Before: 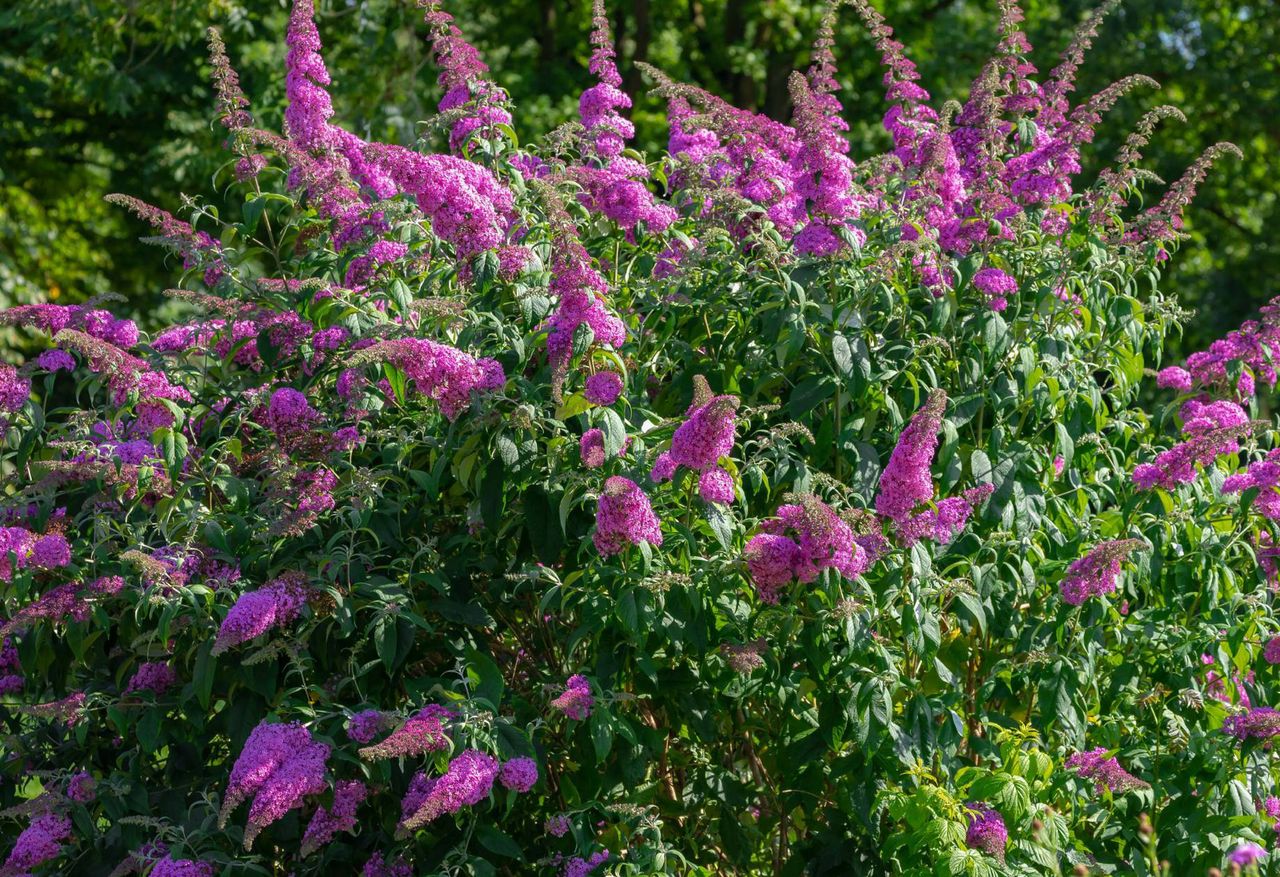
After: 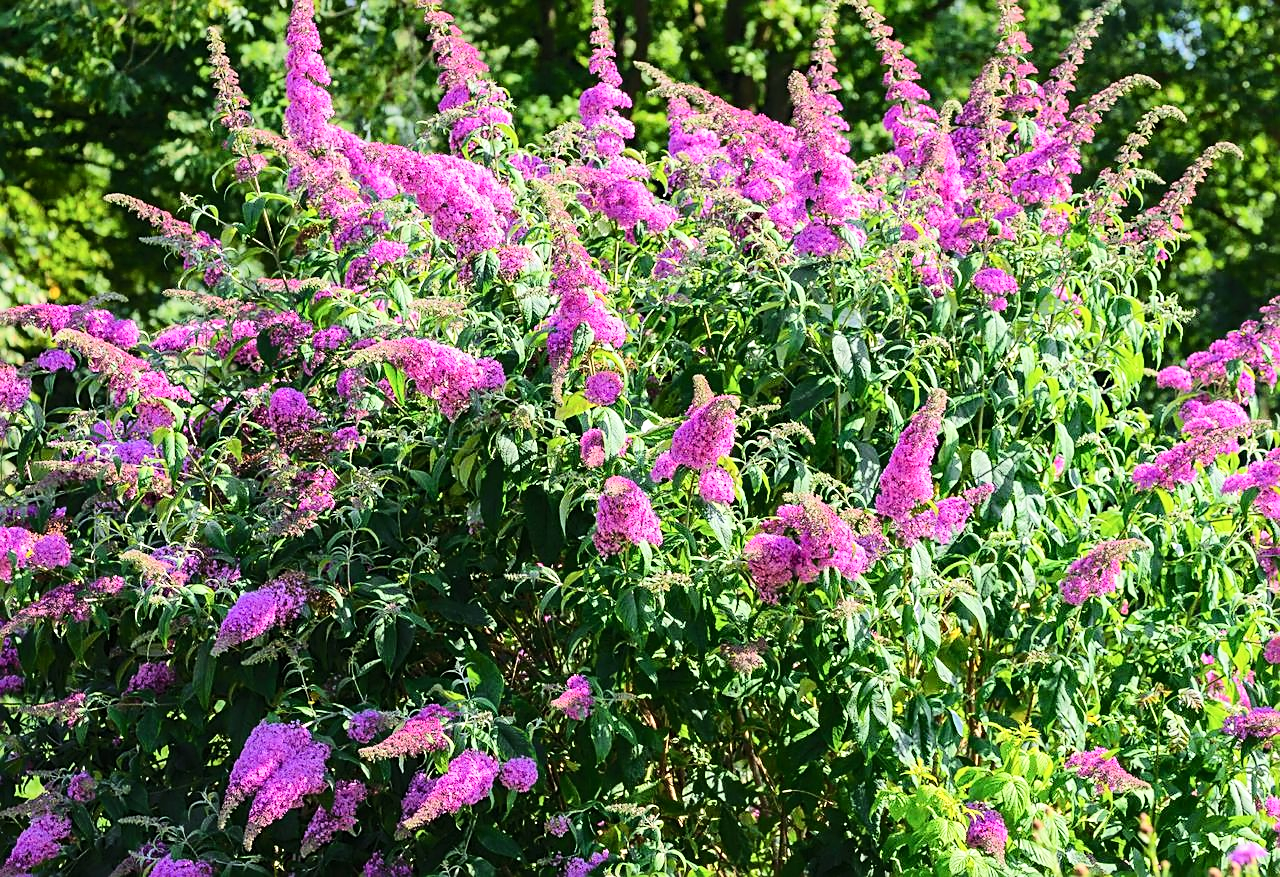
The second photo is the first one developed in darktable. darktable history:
sharpen: on, module defaults
tone equalizer: -7 EV 0.144 EV, -6 EV 0.56 EV, -5 EV 1.15 EV, -4 EV 1.29 EV, -3 EV 1.12 EV, -2 EV 0.6 EV, -1 EV 0.156 EV, edges refinement/feathering 500, mask exposure compensation -1.57 EV, preserve details no
tone curve: curves: ch0 [(0, 0) (0.003, 0.009) (0.011, 0.019) (0.025, 0.034) (0.044, 0.057) (0.069, 0.082) (0.1, 0.104) (0.136, 0.131) (0.177, 0.165) (0.224, 0.212) (0.277, 0.279) (0.335, 0.342) (0.399, 0.401) (0.468, 0.477) (0.543, 0.572) (0.623, 0.675) (0.709, 0.772) (0.801, 0.85) (0.898, 0.942) (1, 1)], color space Lab, independent channels, preserve colors none
